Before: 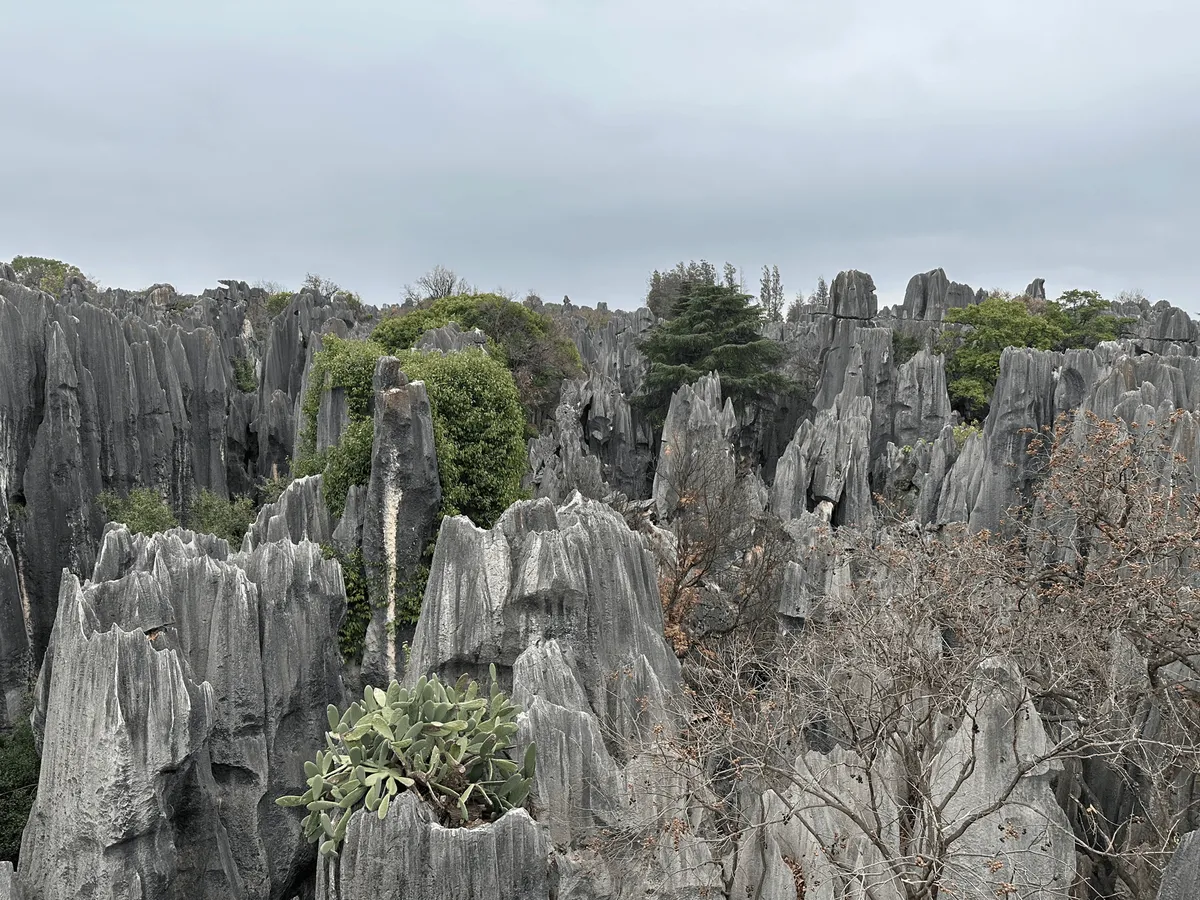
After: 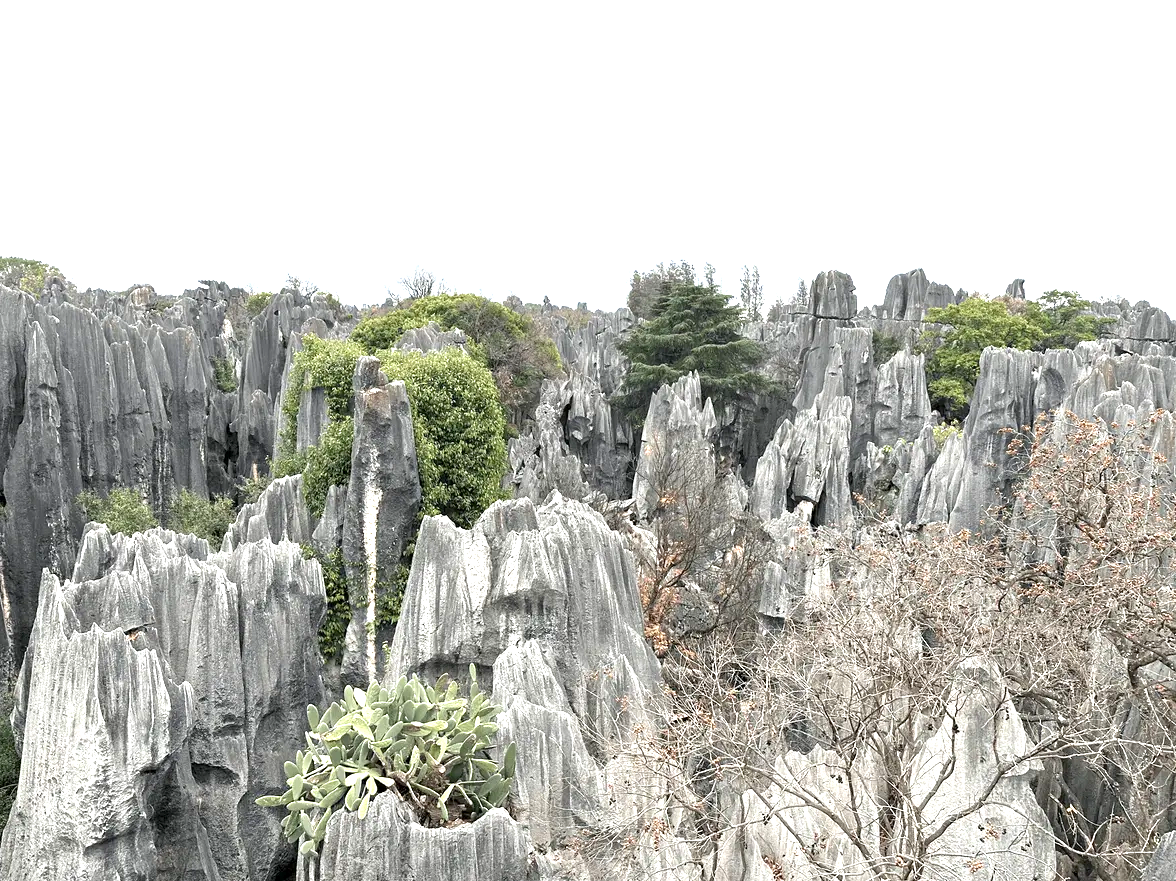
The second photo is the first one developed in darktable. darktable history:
exposure: black level correction 0.001, exposure 1.311 EV, compensate exposure bias true, compensate highlight preservation false
crop: left 1.69%, right 0.271%, bottom 2.059%
